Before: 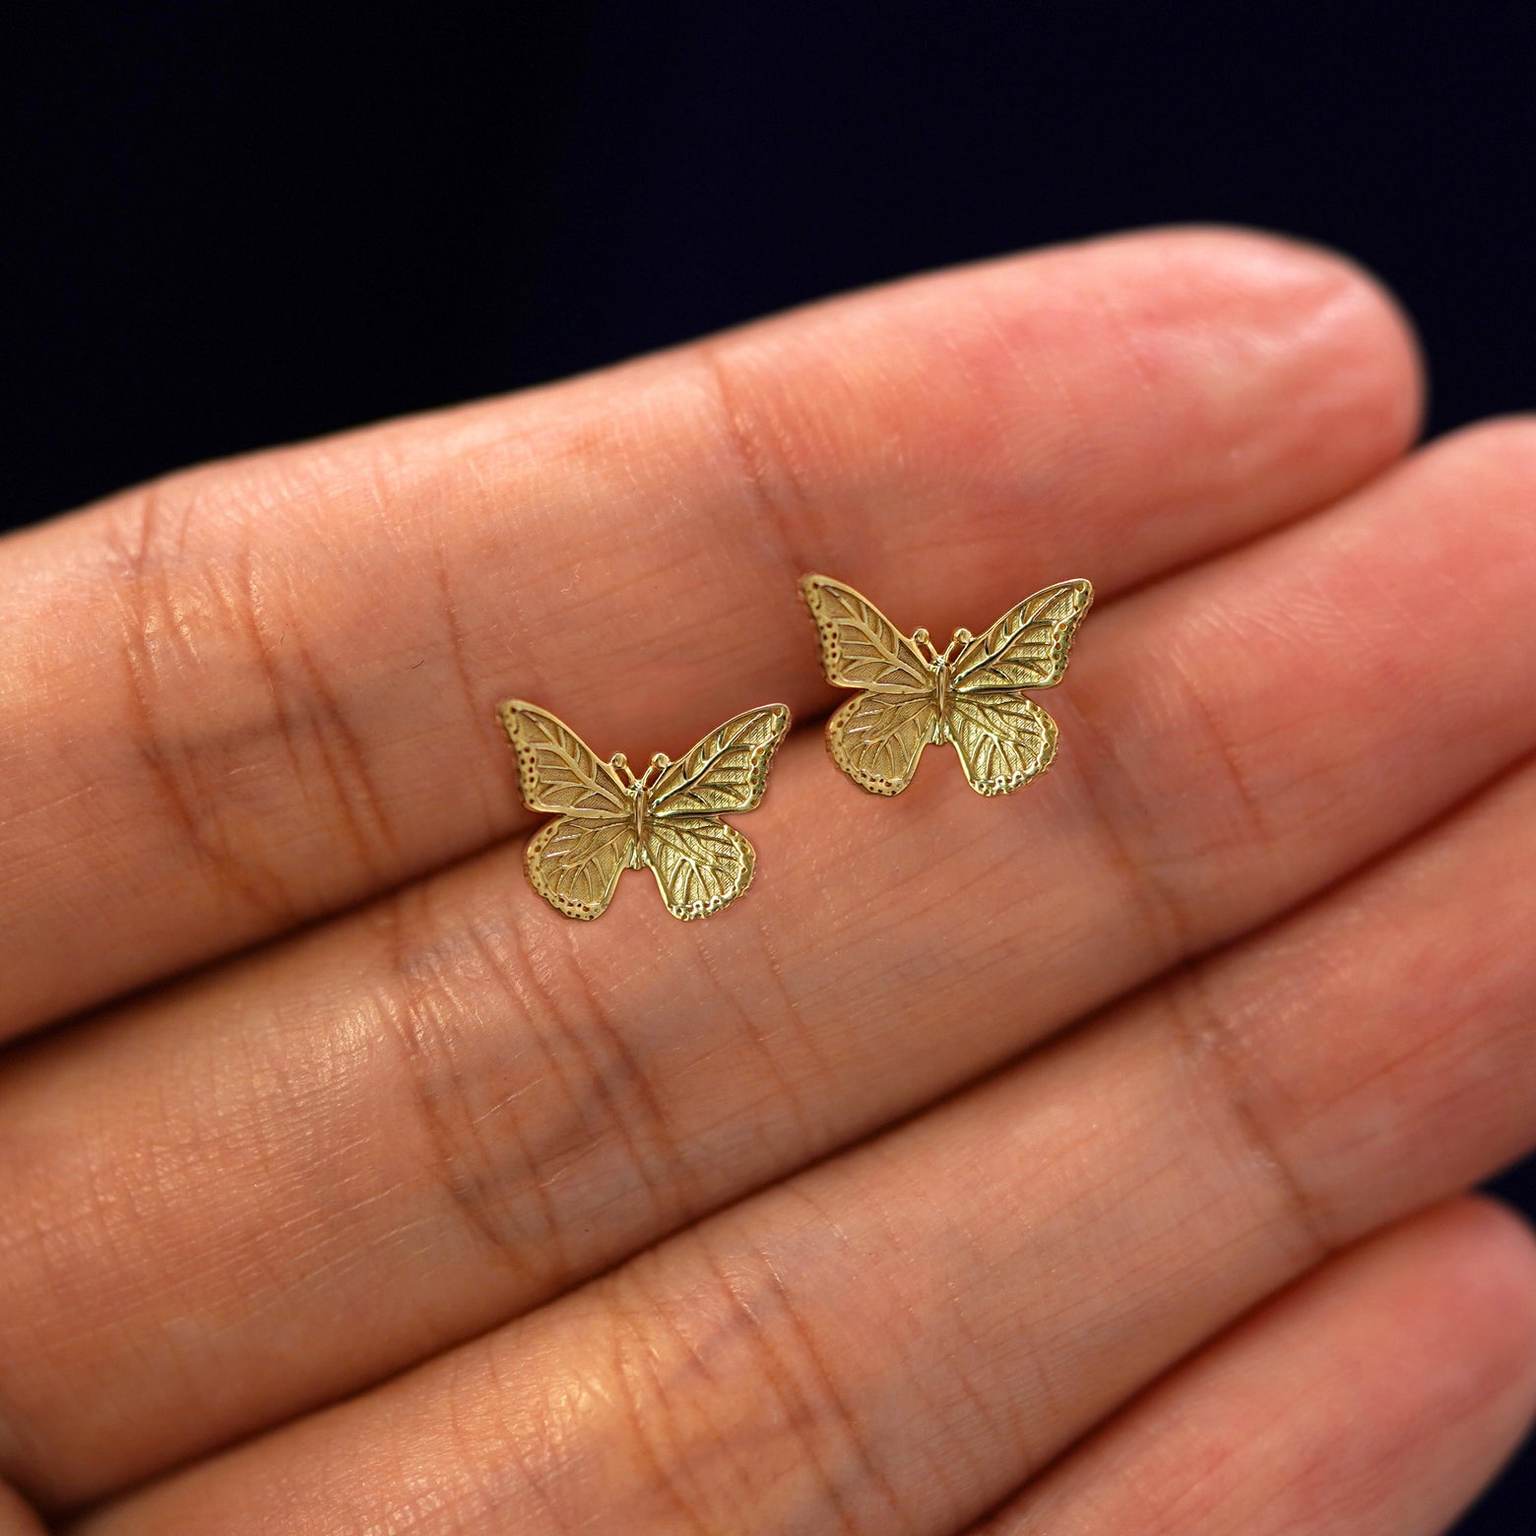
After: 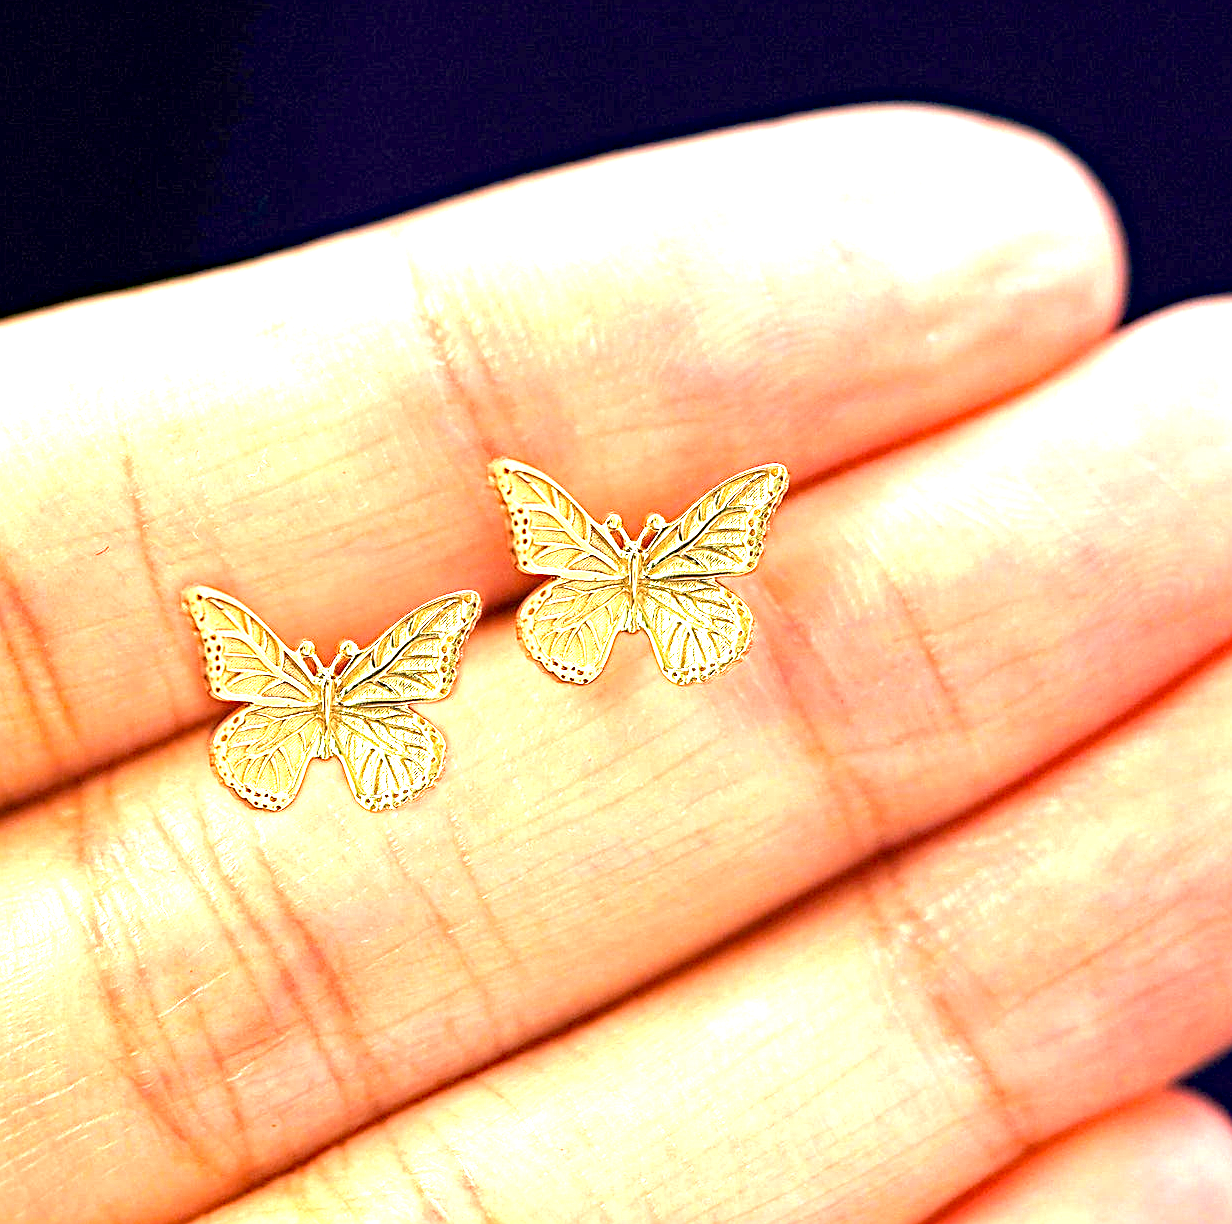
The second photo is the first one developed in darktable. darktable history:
crop and rotate: left 20.65%, top 7.987%, right 0.337%, bottom 13.511%
exposure: black level correction 0.001, exposure 2.629 EV, compensate highlight preservation false
haze removal: strength 0.239, distance 0.243, compatibility mode true, adaptive false
sharpen: on, module defaults
